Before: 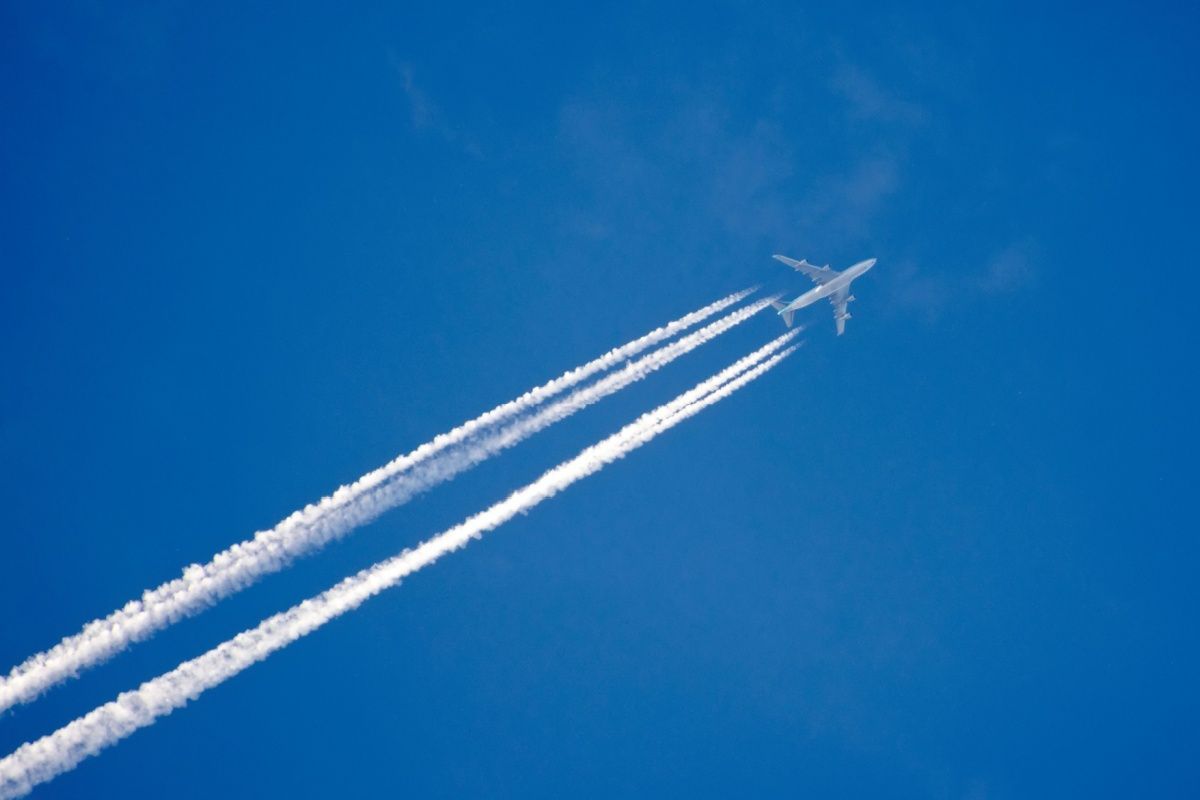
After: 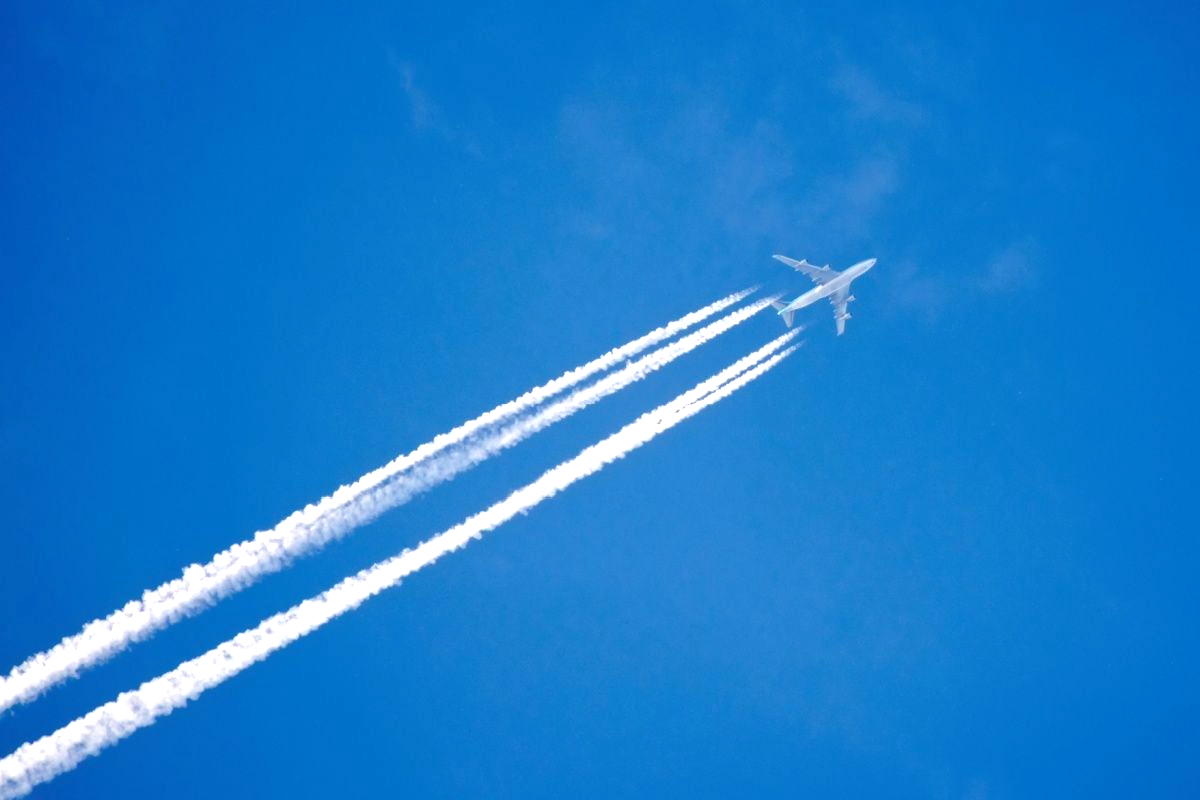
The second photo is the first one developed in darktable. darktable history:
exposure: exposure 0.637 EV, compensate exposure bias true, compensate highlight preservation false
